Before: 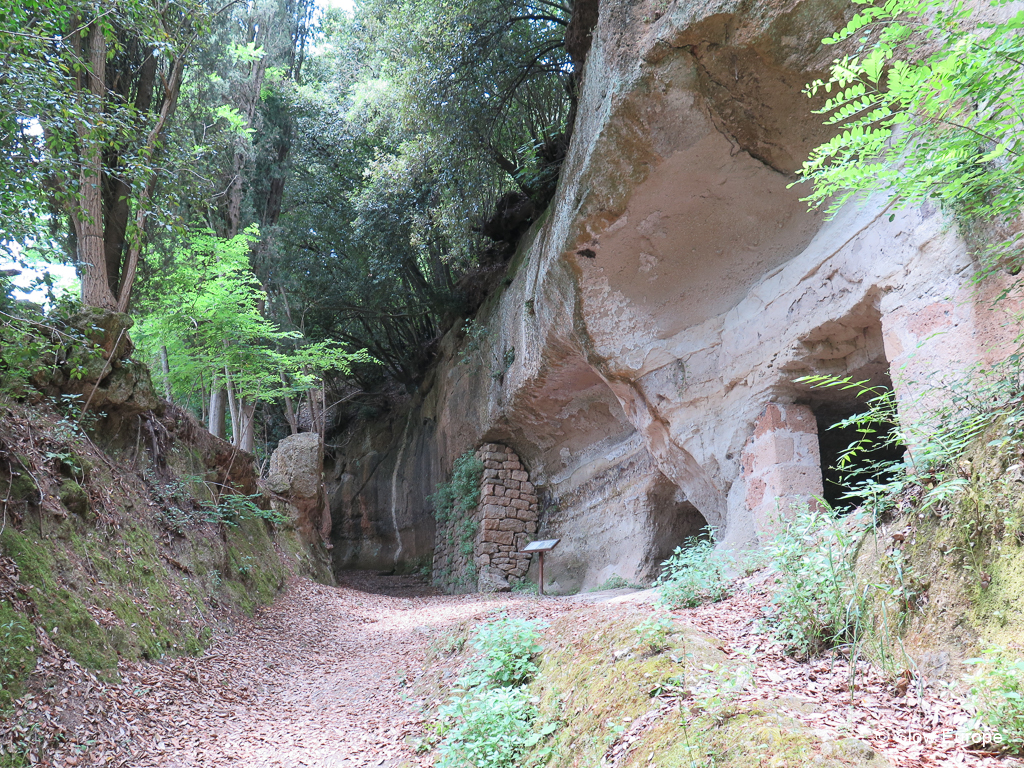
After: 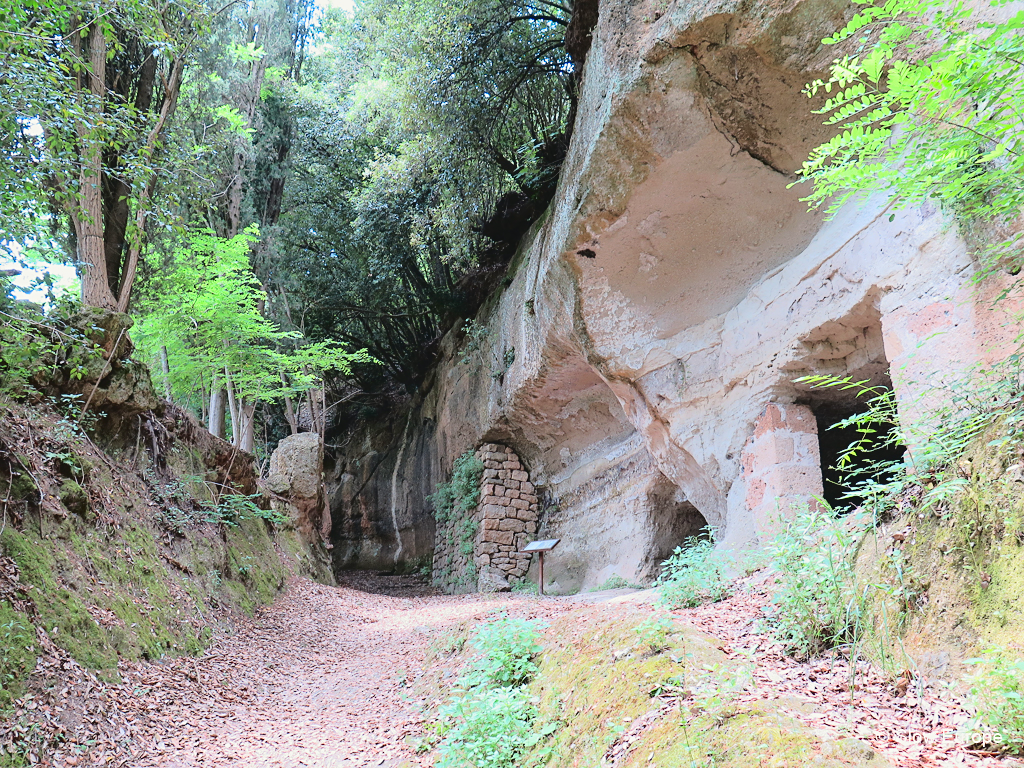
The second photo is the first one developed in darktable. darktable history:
exposure: exposure -0.054 EV, compensate highlight preservation false
contrast brightness saturation: saturation 0.175
color calibration: output R [0.999, 0.026, -0.11, 0], output G [-0.019, 1.037, -0.099, 0], output B [0.022, -0.023, 0.902, 0], illuminant same as pipeline (D50), adaptation XYZ, x 0.347, y 0.358, temperature 5004.7 K
sharpen: amount 0.214
tone curve: curves: ch0 [(0, 0) (0.003, 0.051) (0.011, 0.052) (0.025, 0.055) (0.044, 0.062) (0.069, 0.068) (0.1, 0.077) (0.136, 0.098) (0.177, 0.145) (0.224, 0.223) (0.277, 0.314) (0.335, 0.43) (0.399, 0.518) (0.468, 0.591) (0.543, 0.656) (0.623, 0.726) (0.709, 0.809) (0.801, 0.857) (0.898, 0.918) (1, 1)], color space Lab, independent channels
